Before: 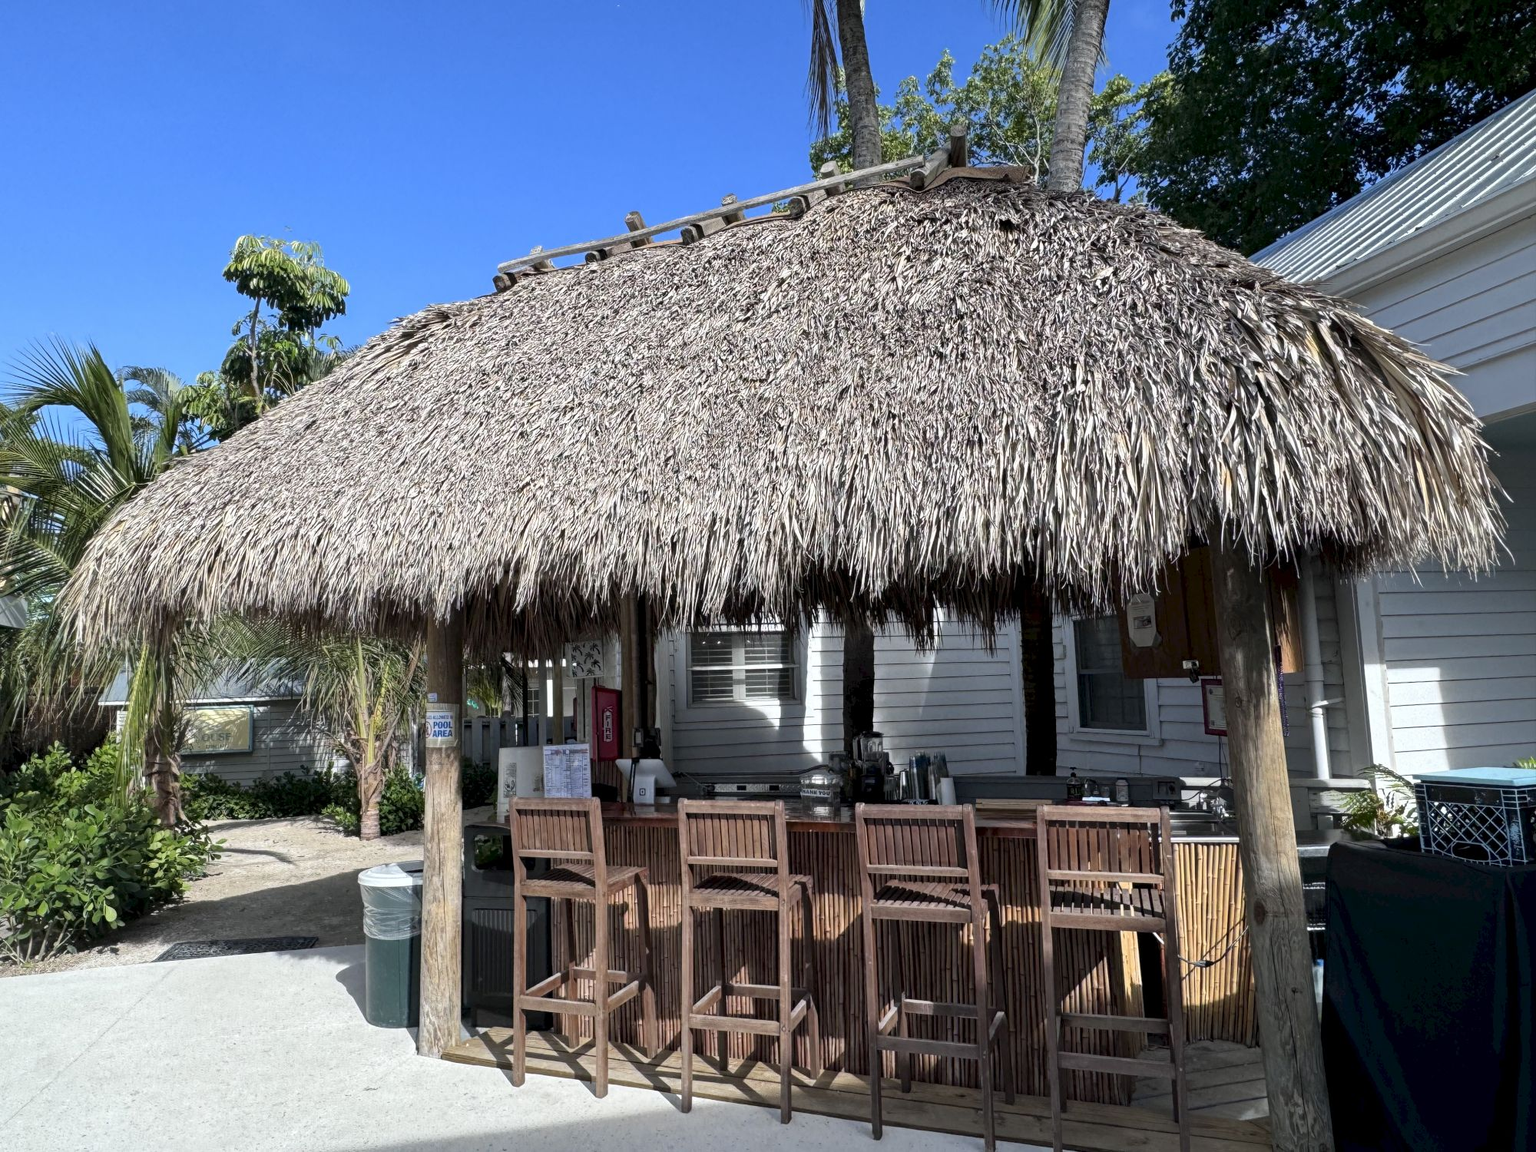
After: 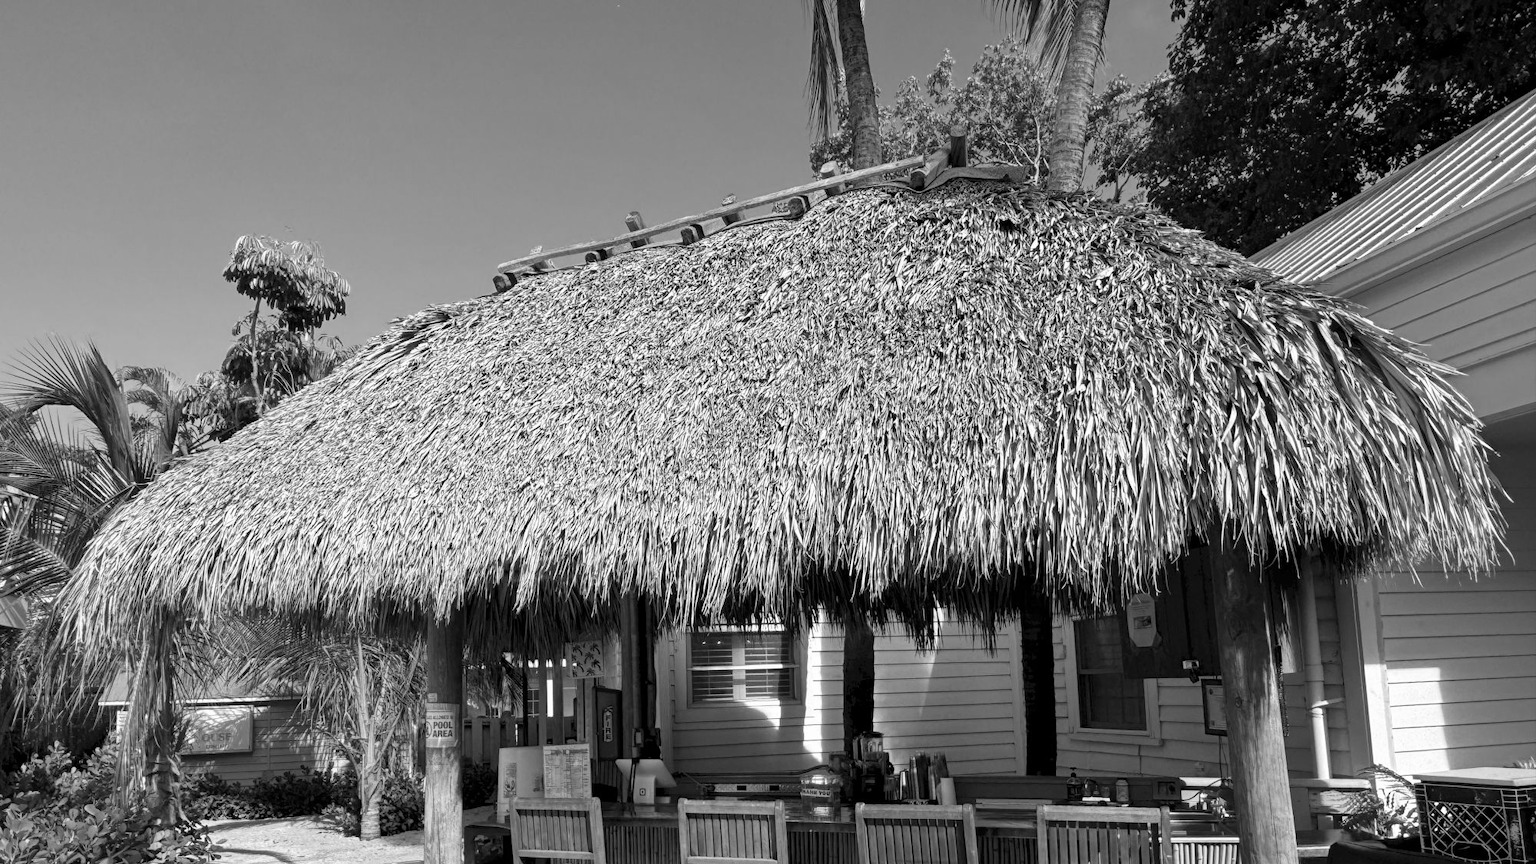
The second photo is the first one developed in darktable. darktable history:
crop: bottom 24.988%
monochrome: on, module defaults
